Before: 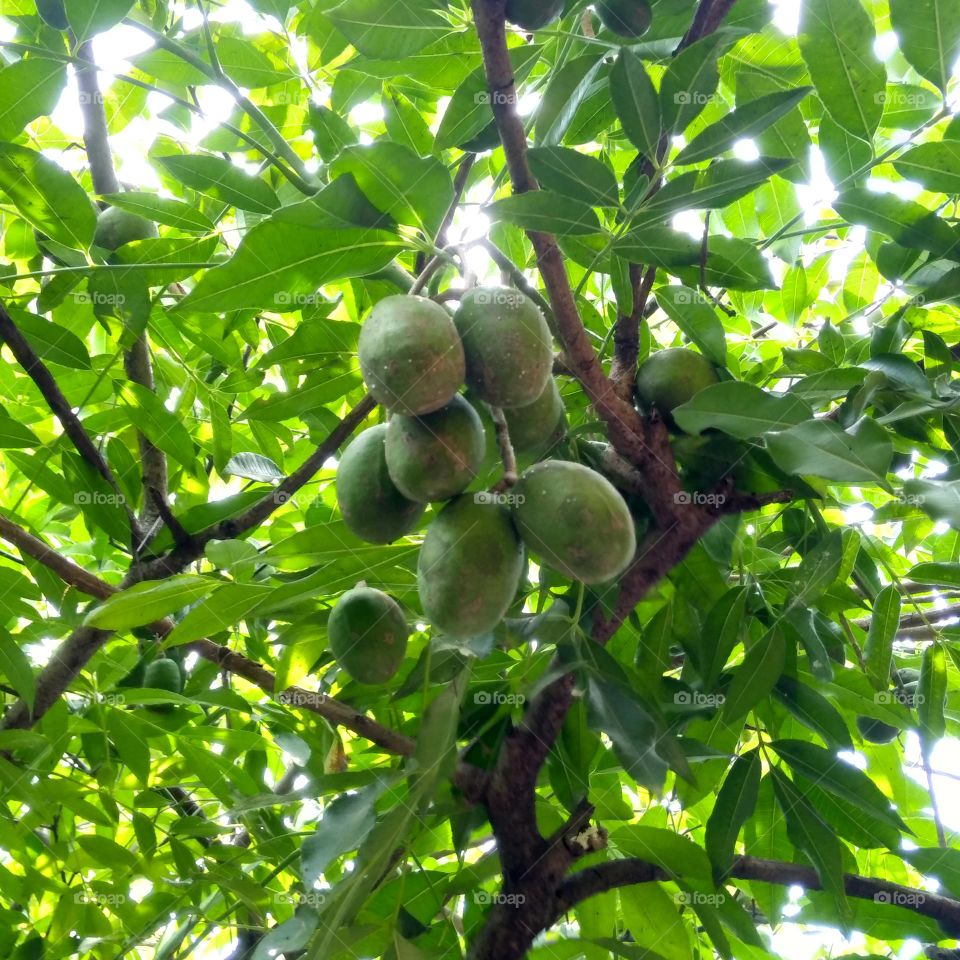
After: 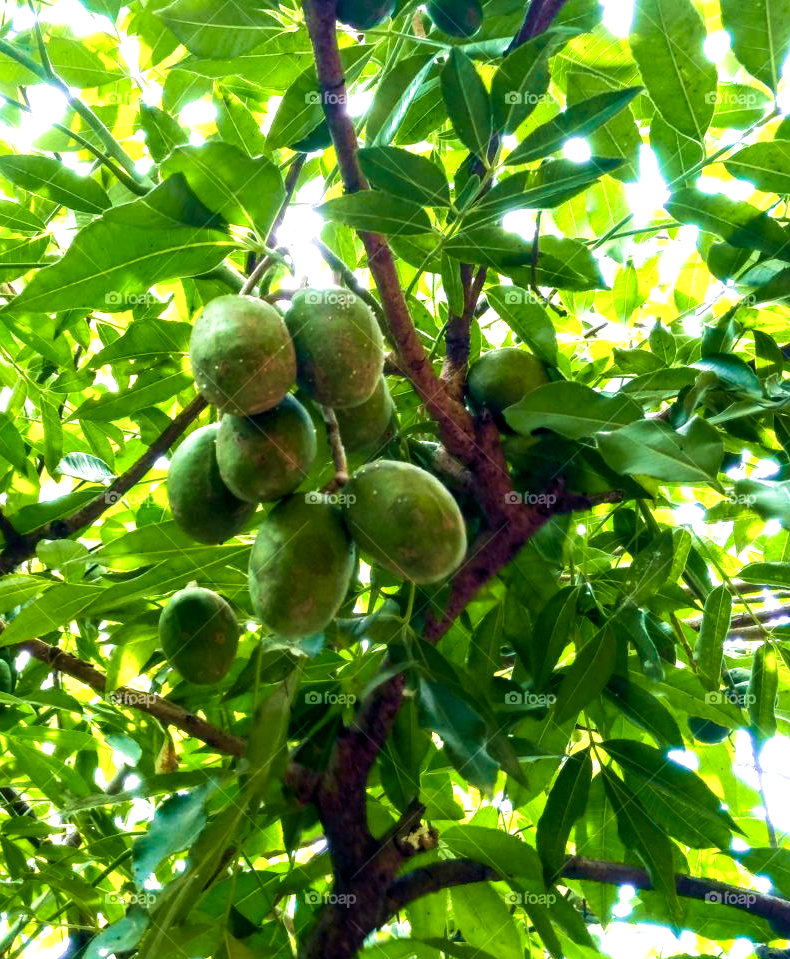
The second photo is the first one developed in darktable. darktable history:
color balance rgb: perceptual saturation grading › global saturation 27.568%, perceptual saturation grading › highlights -24.884%, perceptual saturation grading › shadows 26.198%
velvia: strength 73.97%
crop: left 17.625%, bottom 0.028%
tone equalizer: -8 EV -0.759 EV, -7 EV -0.705 EV, -6 EV -0.602 EV, -5 EV -0.407 EV, -3 EV 0.396 EV, -2 EV 0.6 EV, -1 EV 0.692 EV, +0 EV 0.728 EV, edges refinement/feathering 500, mask exposure compensation -1.57 EV, preserve details guided filter
local contrast: on, module defaults
haze removal: compatibility mode true, adaptive false
